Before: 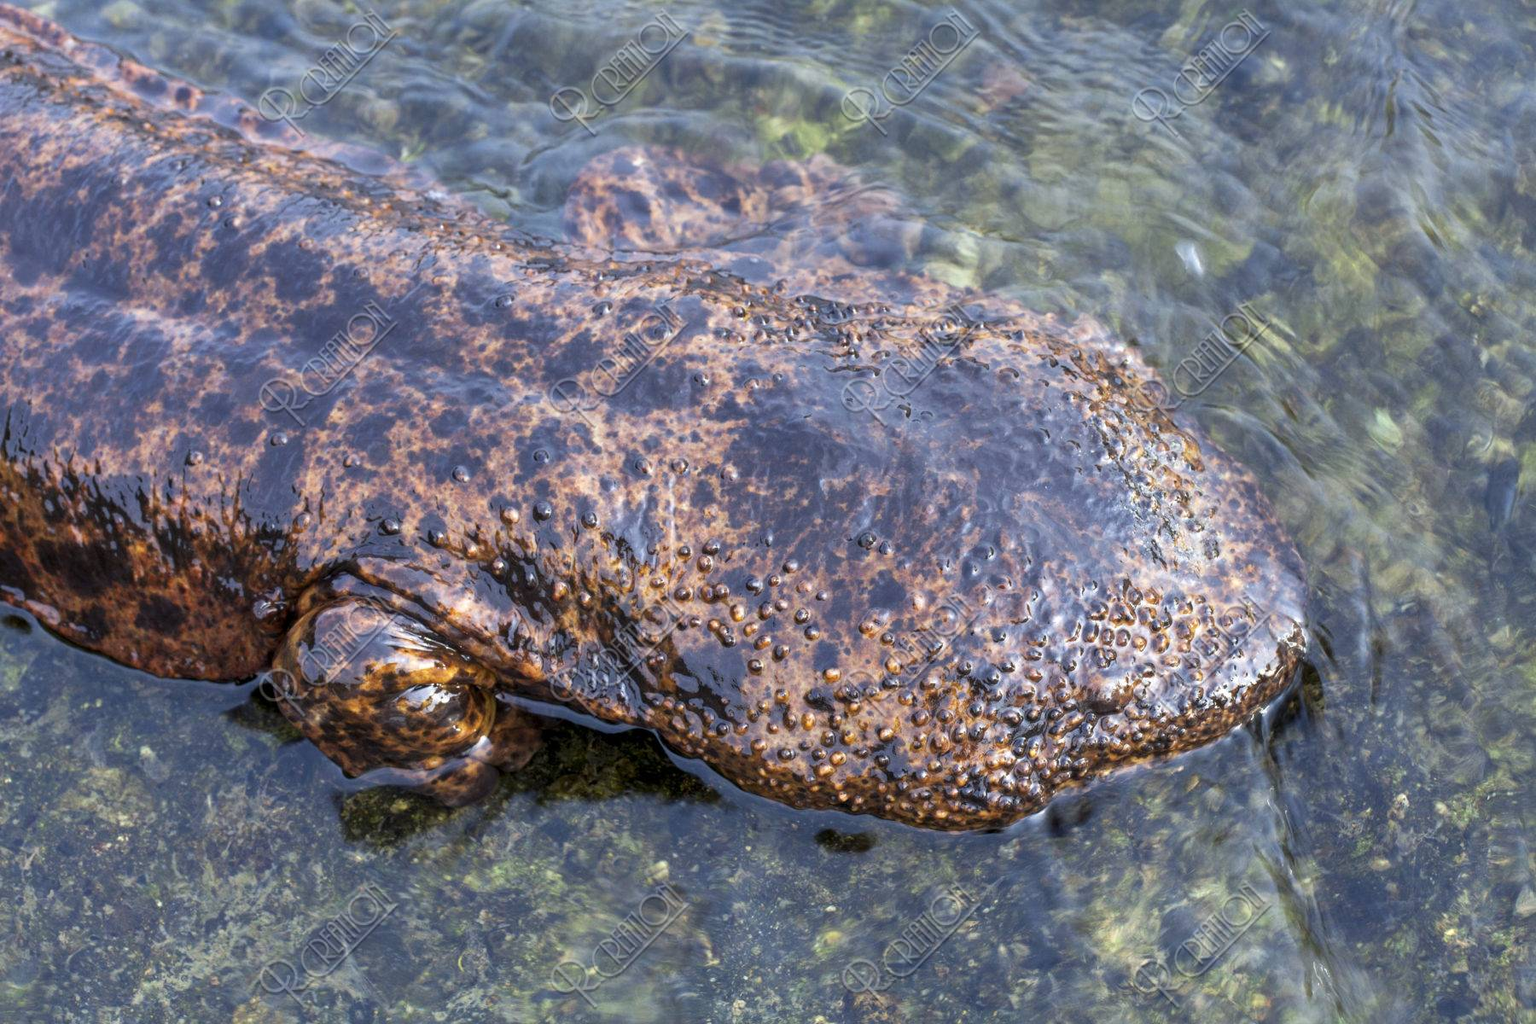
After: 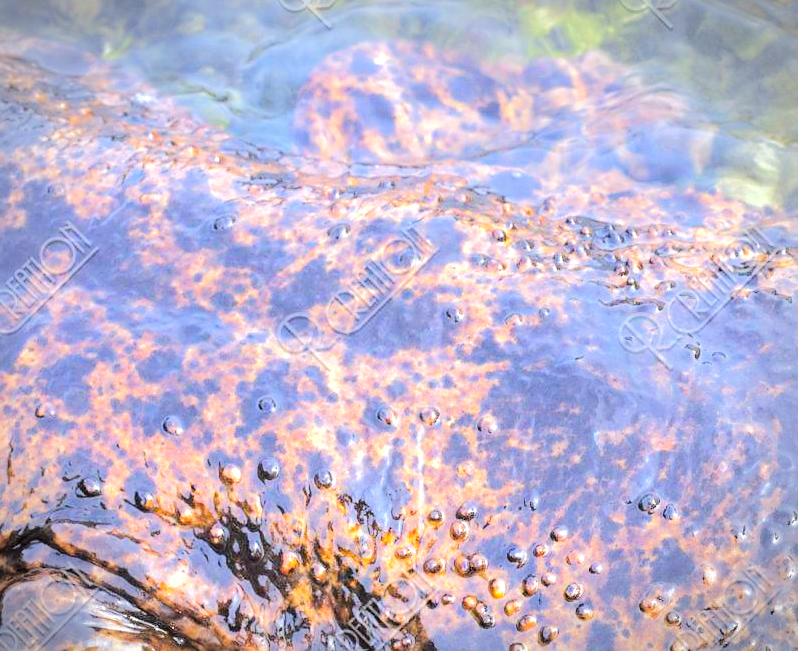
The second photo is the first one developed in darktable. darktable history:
color balance rgb: power › luminance 1.319%, perceptual saturation grading › global saturation 30.737%
crop: left 20.407%, top 10.914%, right 35.253%, bottom 34.779%
vignetting: fall-off start 86.37%, automatic ratio true
sharpen: radius 1.583, amount 0.374, threshold 1.341
exposure: black level correction -0.002, exposure 0.547 EV, compensate highlight preservation false
tone equalizer: -7 EV 0.158 EV, -6 EV 0.63 EV, -5 EV 1.15 EV, -4 EV 1.36 EV, -3 EV 1.16 EV, -2 EV 0.6 EV, -1 EV 0.147 EV, edges refinement/feathering 500, mask exposure compensation -1.57 EV, preserve details no
